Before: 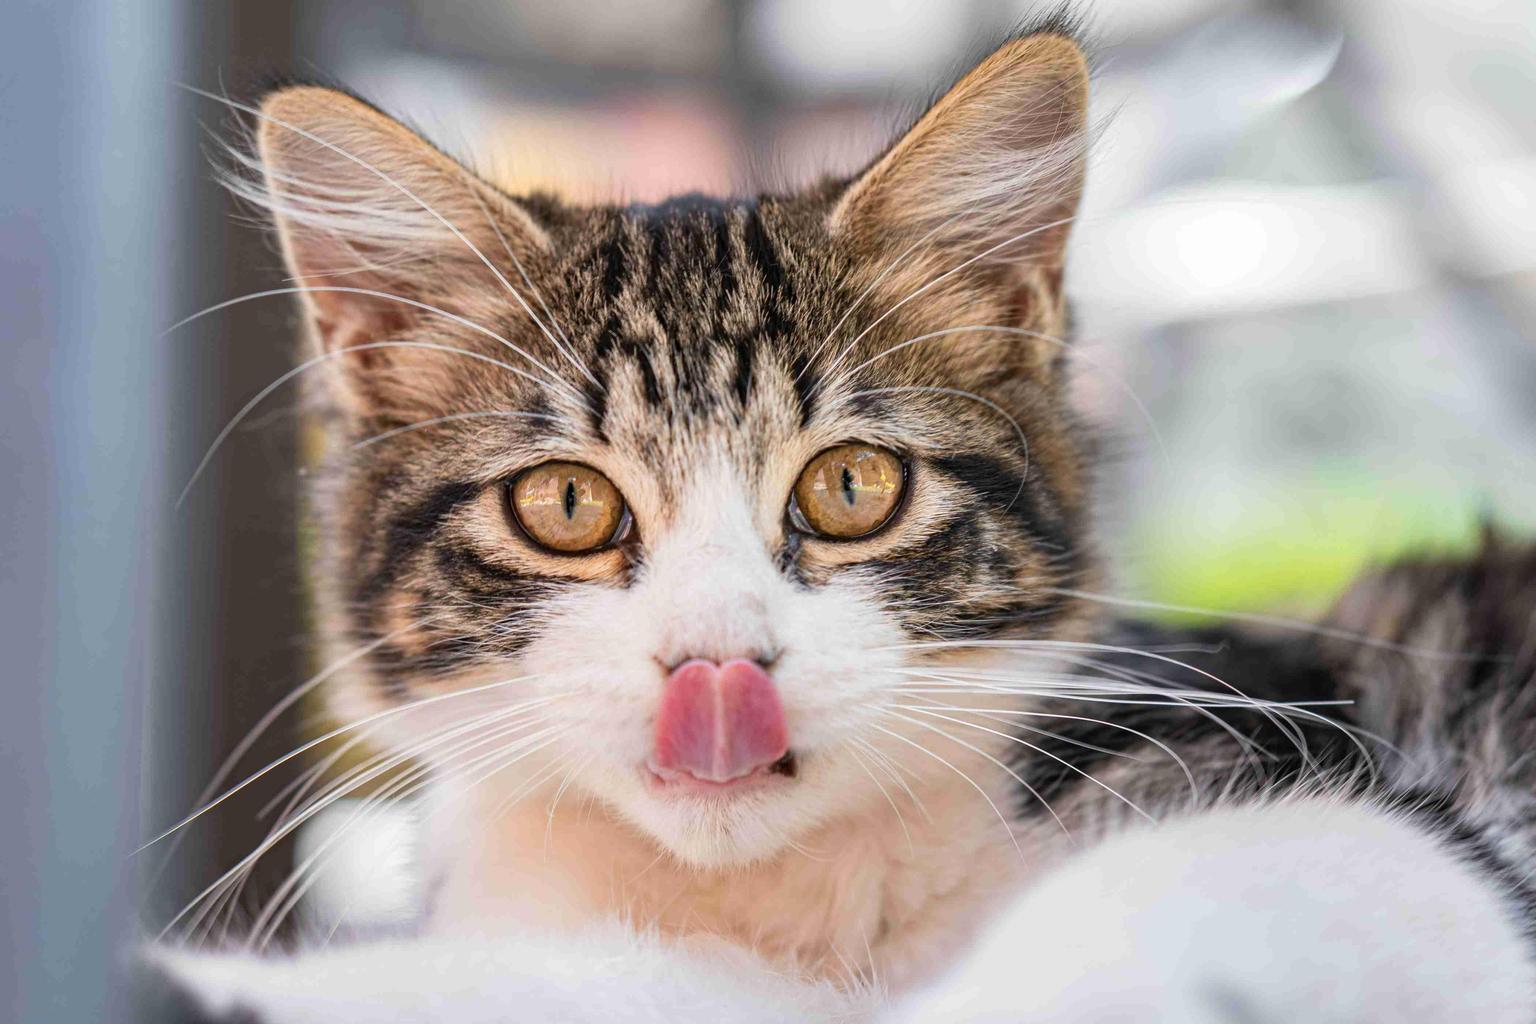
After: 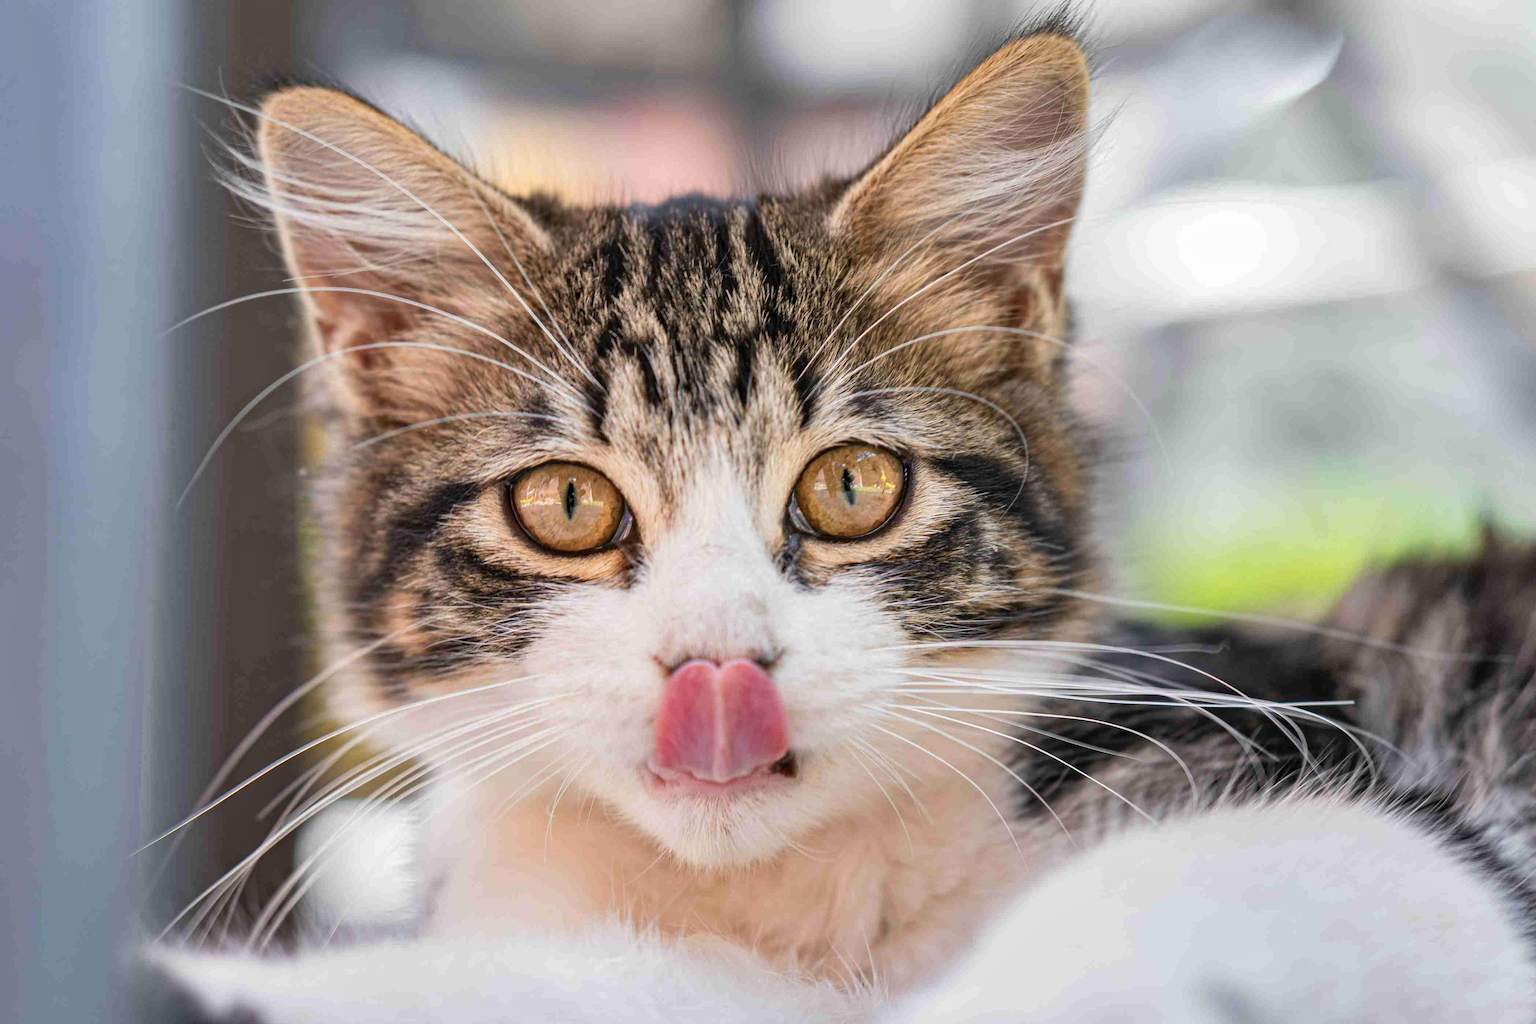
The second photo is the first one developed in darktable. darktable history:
shadows and highlights: shadows 52.25, highlights -28.31, soften with gaussian
